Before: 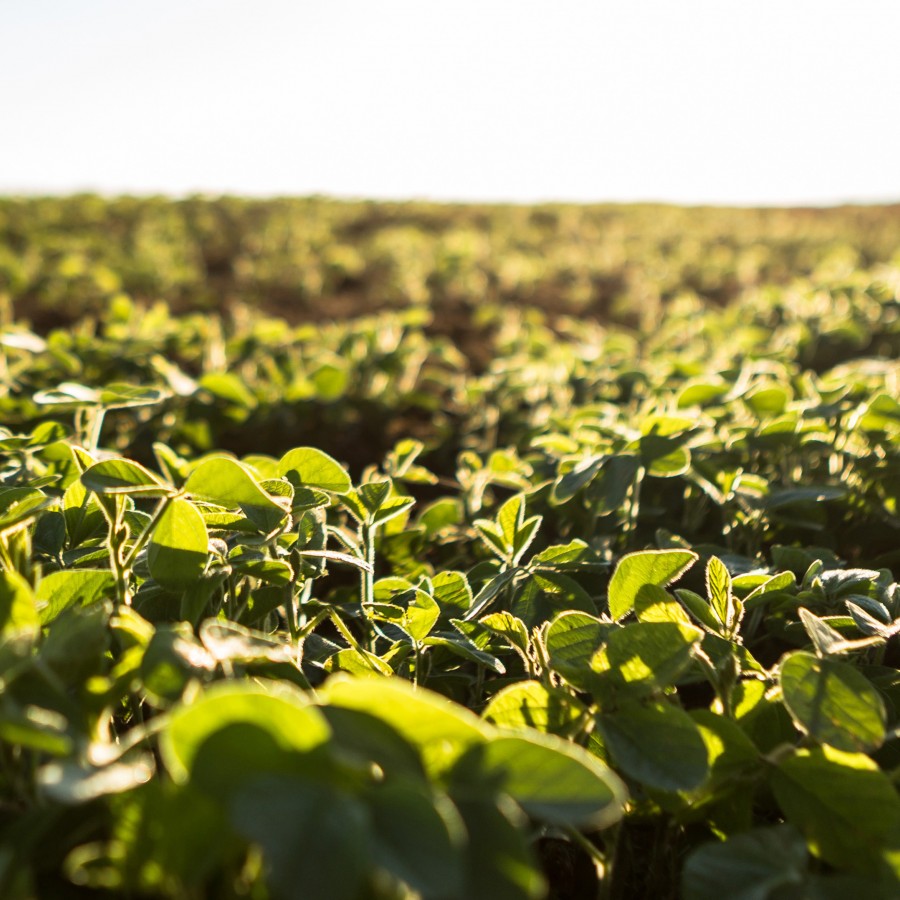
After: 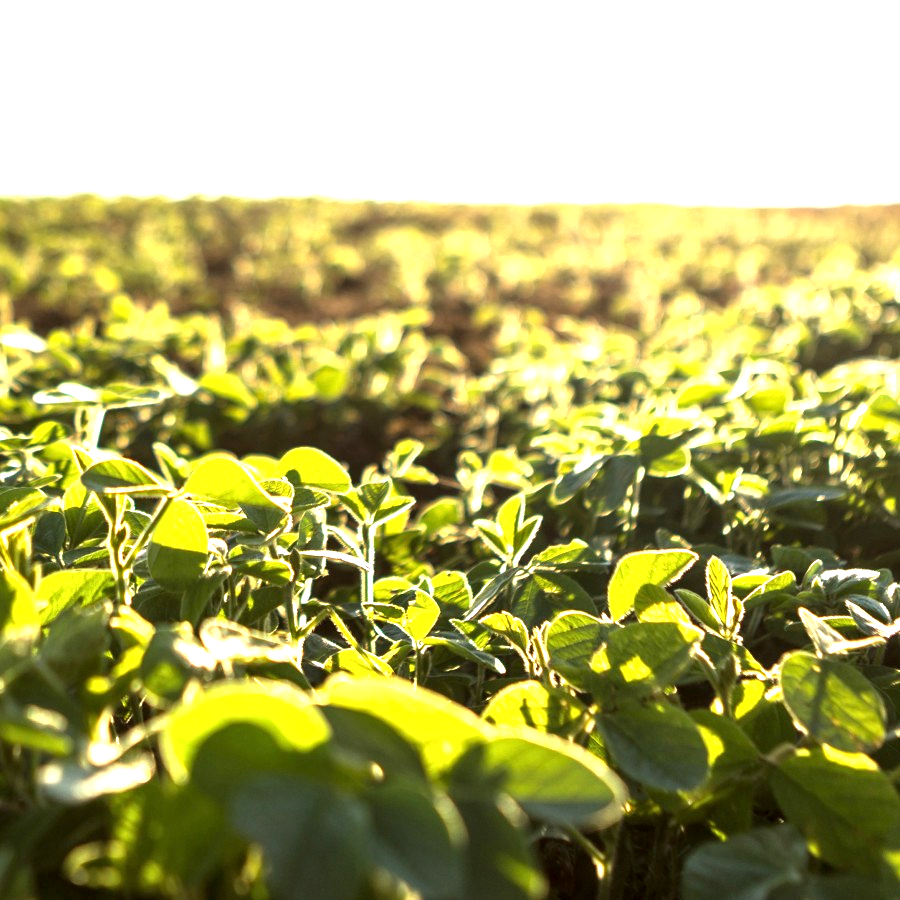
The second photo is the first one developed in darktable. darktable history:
exposure: exposure 1 EV, compensate highlight preservation false
local contrast: highlights 100%, shadows 100%, detail 120%, midtone range 0.2
